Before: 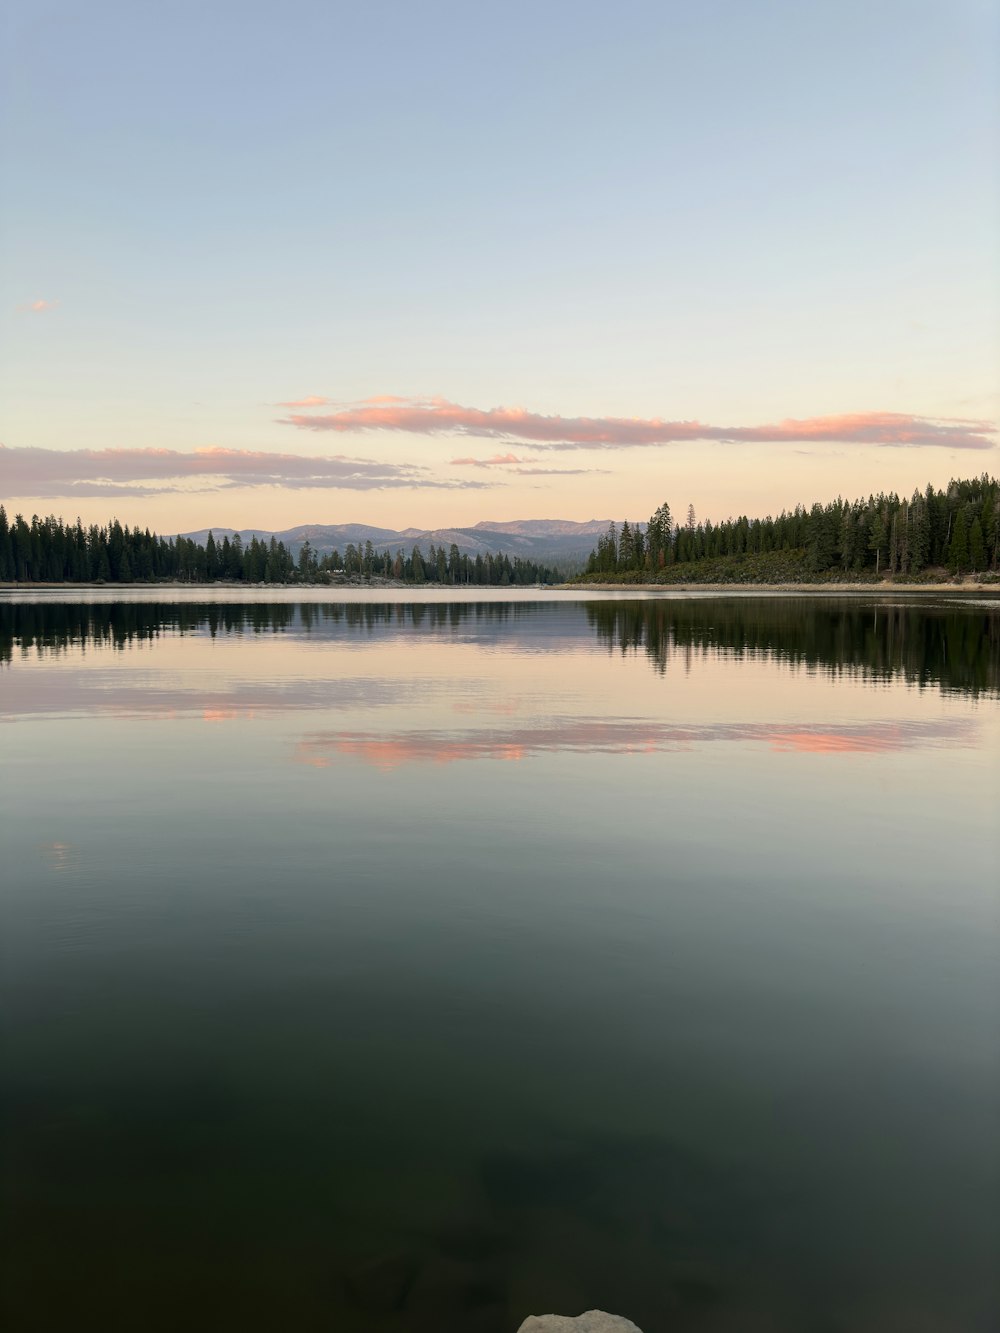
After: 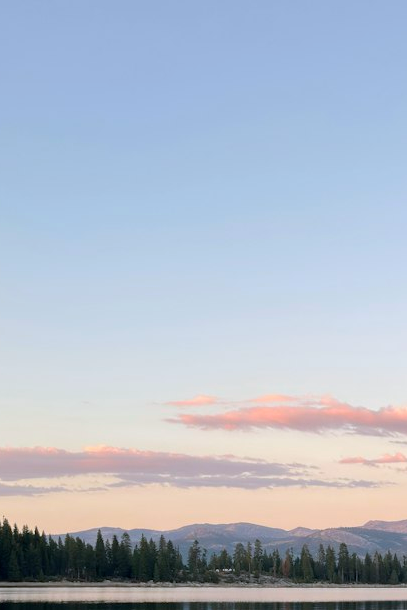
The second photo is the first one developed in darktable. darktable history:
color calibration: gray › normalize channels true, illuminant as shot in camera, x 0.358, y 0.373, temperature 4628.91 K, gamut compression 0.001
crop and rotate: left 11.103%, top 0.102%, right 48.117%, bottom 54.072%
